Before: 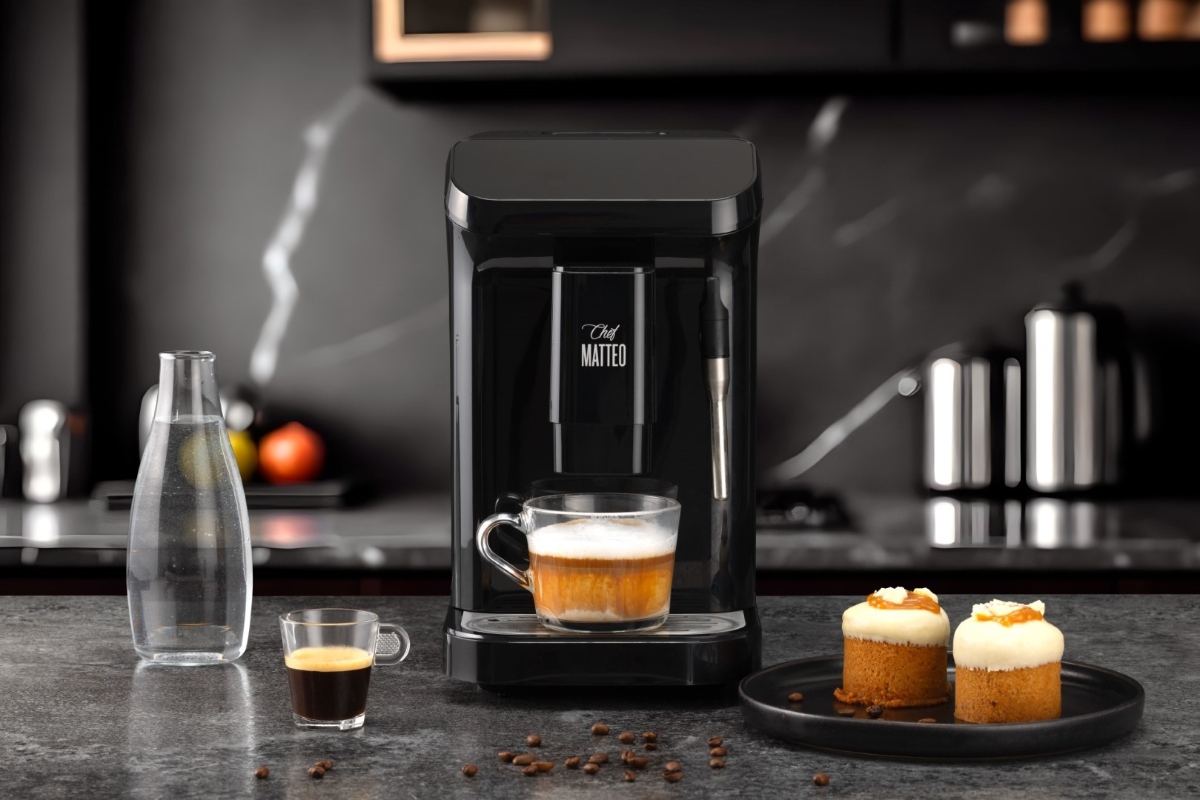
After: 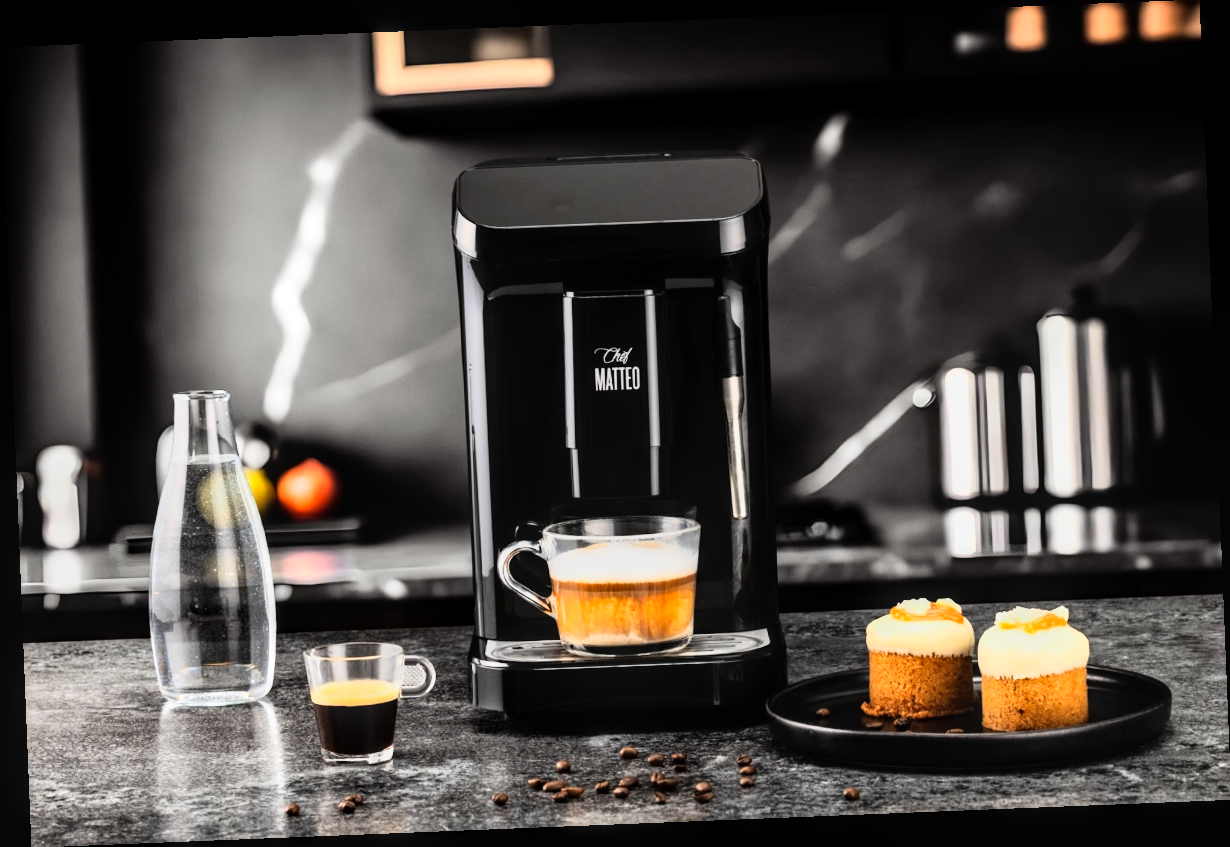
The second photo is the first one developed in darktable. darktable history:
local contrast: on, module defaults
rotate and perspective: rotation -2.29°, automatic cropping off
rgb curve: curves: ch0 [(0, 0) (0.21, 0.15) (0.24, 0.21) (0.5, 0.75) (0.75, 0.96) (0.89, 0.99) (1, 1)]; ch1 [(0, 0.02) (0.21, 0.13) (0.25, 0.2) (0.5, 0.67) (0.75, 0.9) (0.89, 0.97) (1, 1)]; ch2 [(0, 0.02) (0.21, 0.13) (0.25, 0.2) (0.5, 0.67) (0.75, 0.9) (0.89, 0.97) (1, 1)], compensate middle gray true
